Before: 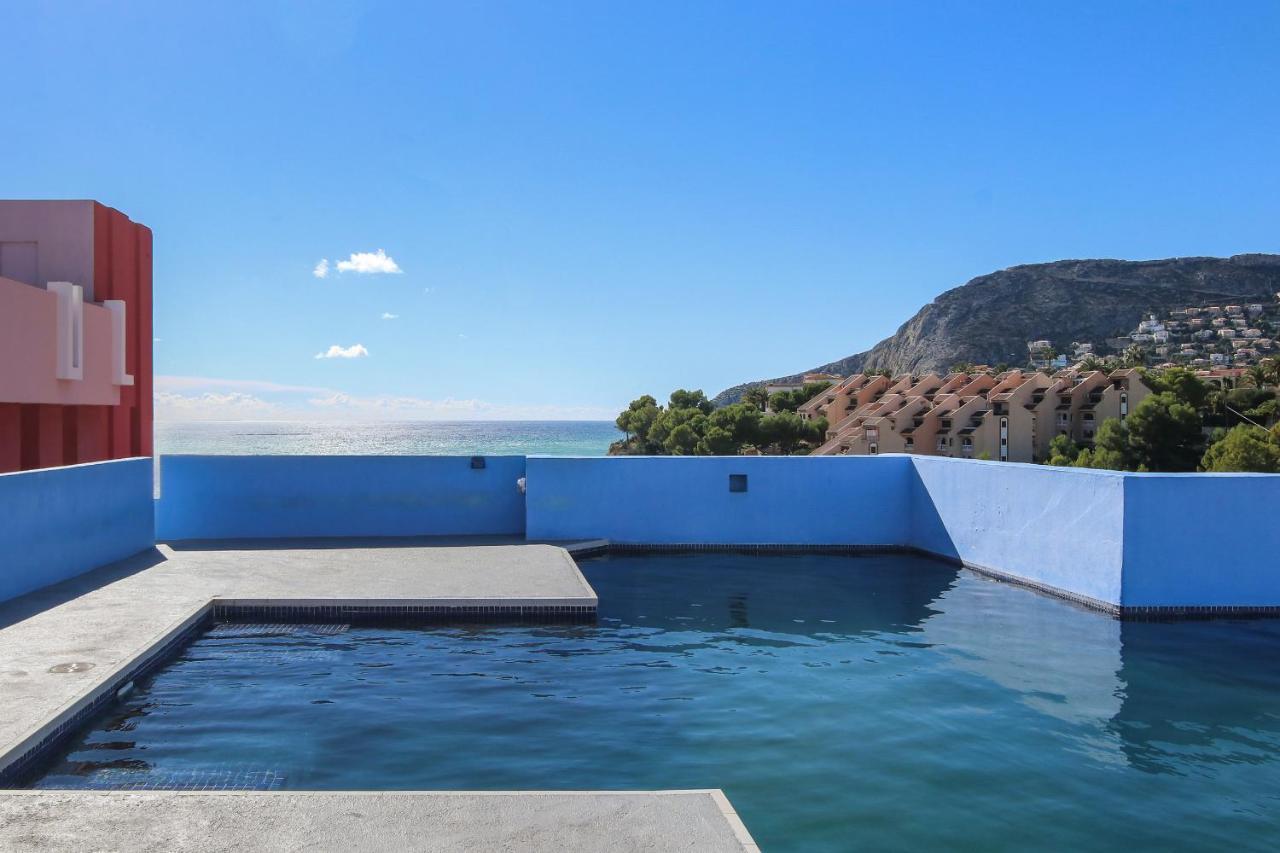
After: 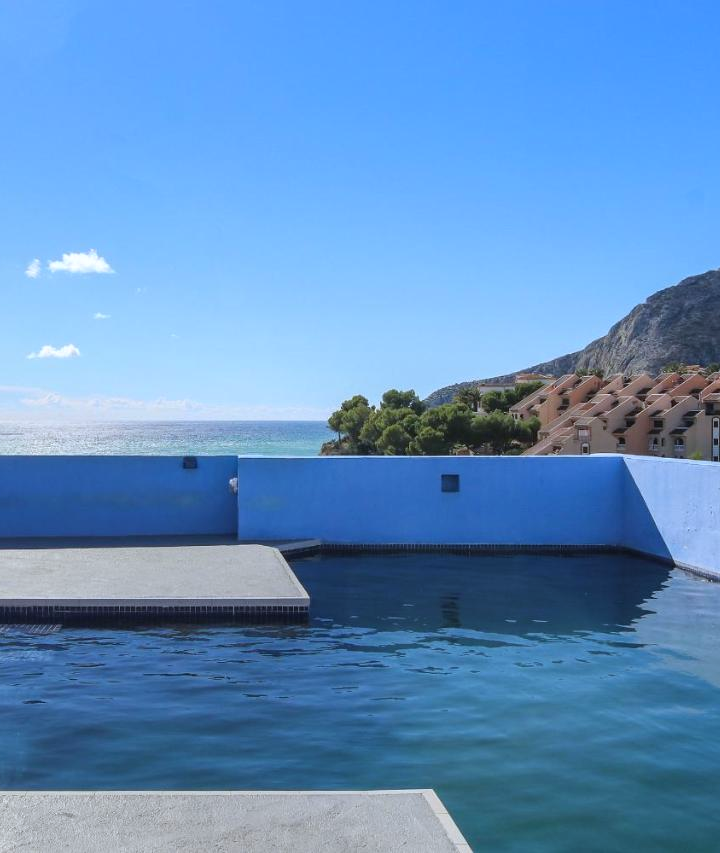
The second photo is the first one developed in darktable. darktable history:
color balance: input saturation 99%
crop and rotate: left 22.516%, right 21.234%
white balance: red 0.967, blue 1.049
levels: levels [0, 0.498, 0.996]
